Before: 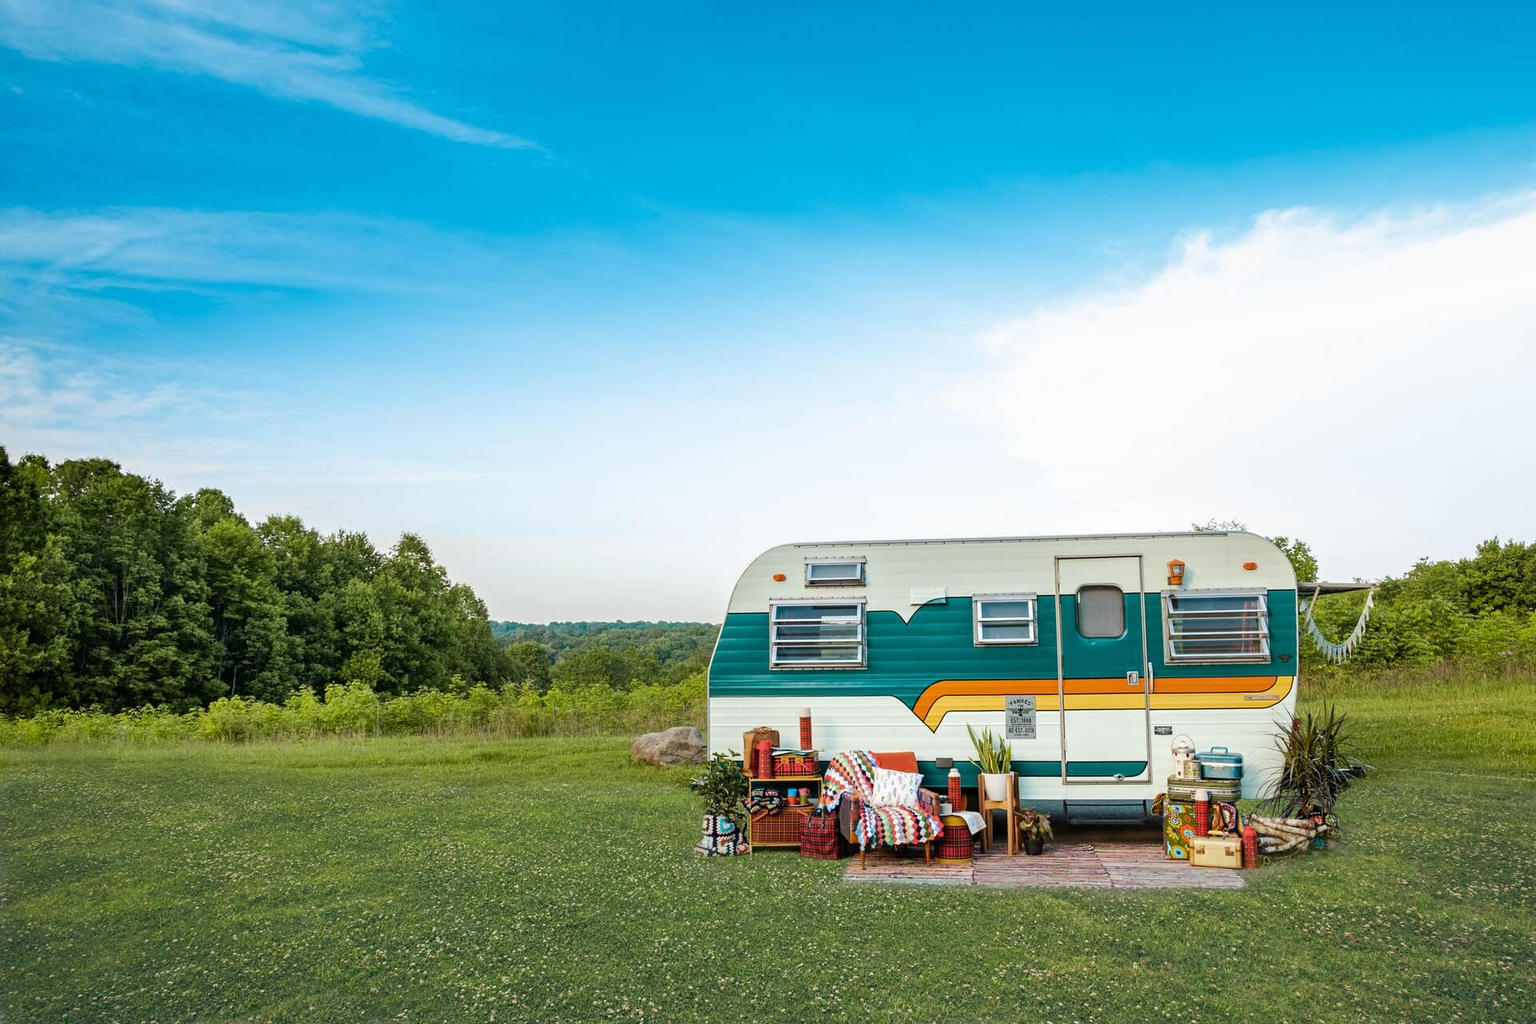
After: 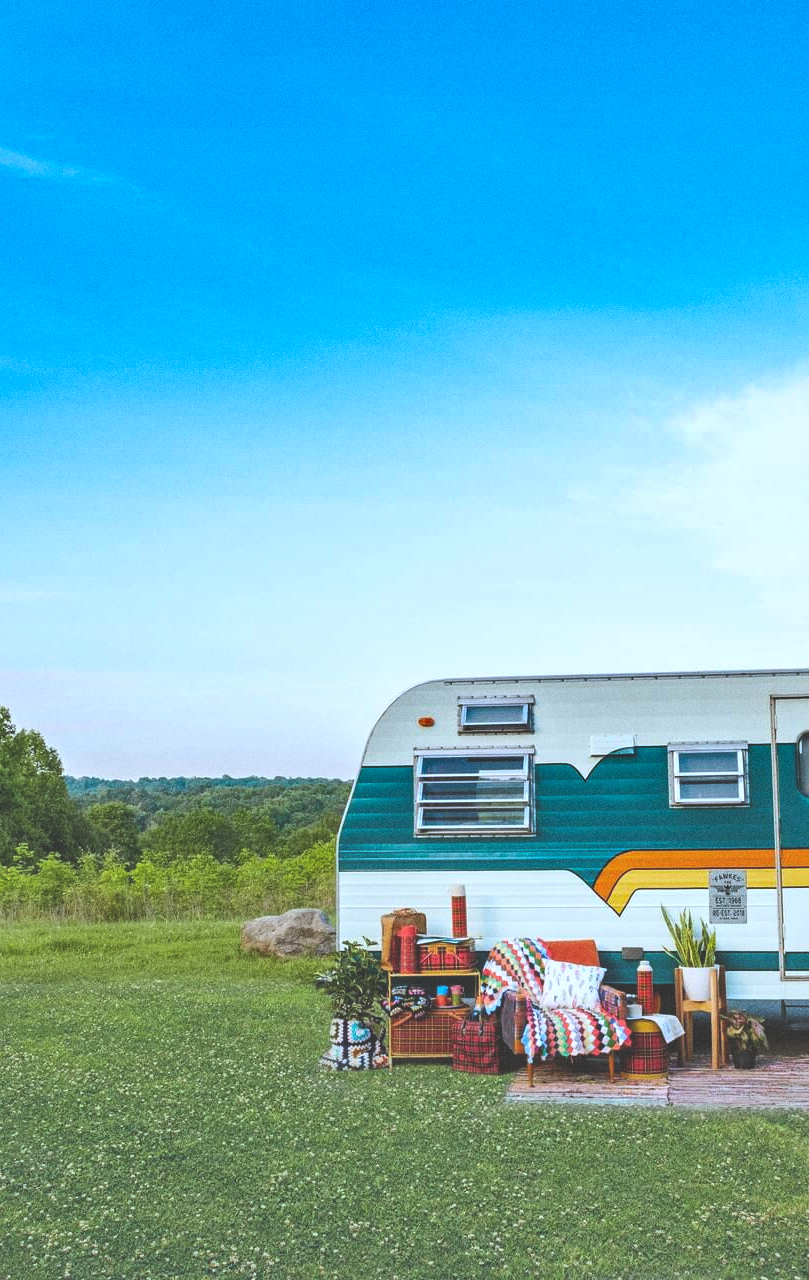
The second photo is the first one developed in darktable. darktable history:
crop: left 28.583%, right 29.231%
tone equalizer: on, module defaults
shadows and highlights: soften with gaussian
local contrast: mode bilateral grid, contrast 20, coarseness 50, detail 120%, midtone range 0.2
white balance: red 0.931, blue 1.11
contrast brightness saturation: contrast 0.07, brightness 0.08, saturation 0.18
exposure: black level correction -0.03, compensate highlight preservation false
grain: coarseness 0.09 ISO
